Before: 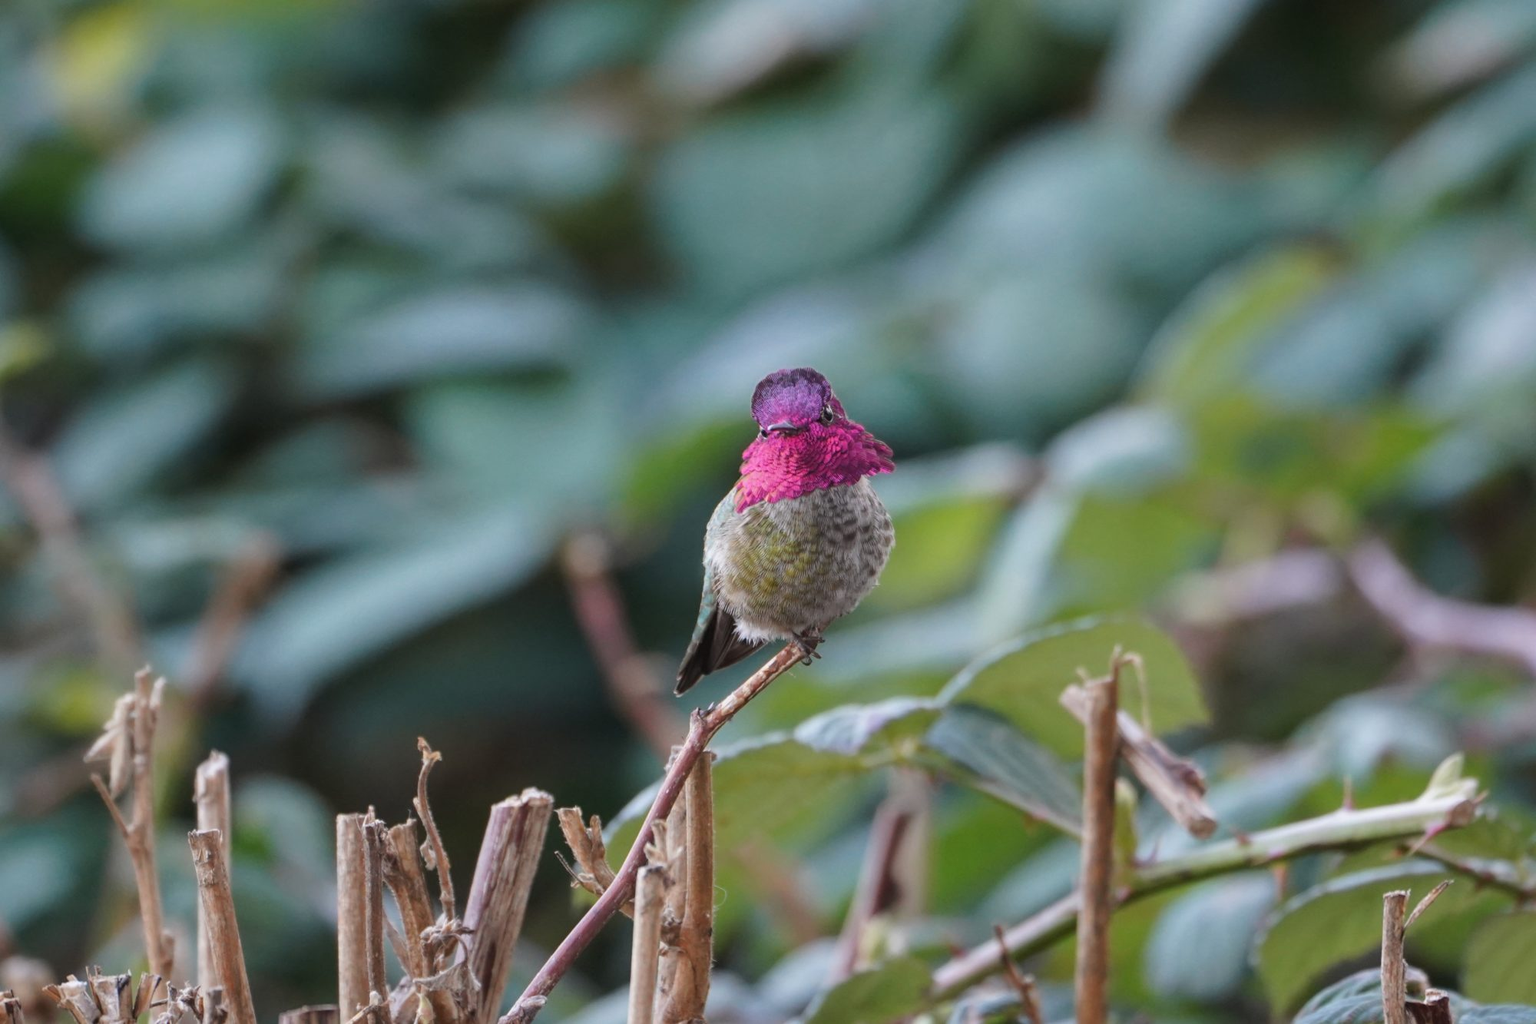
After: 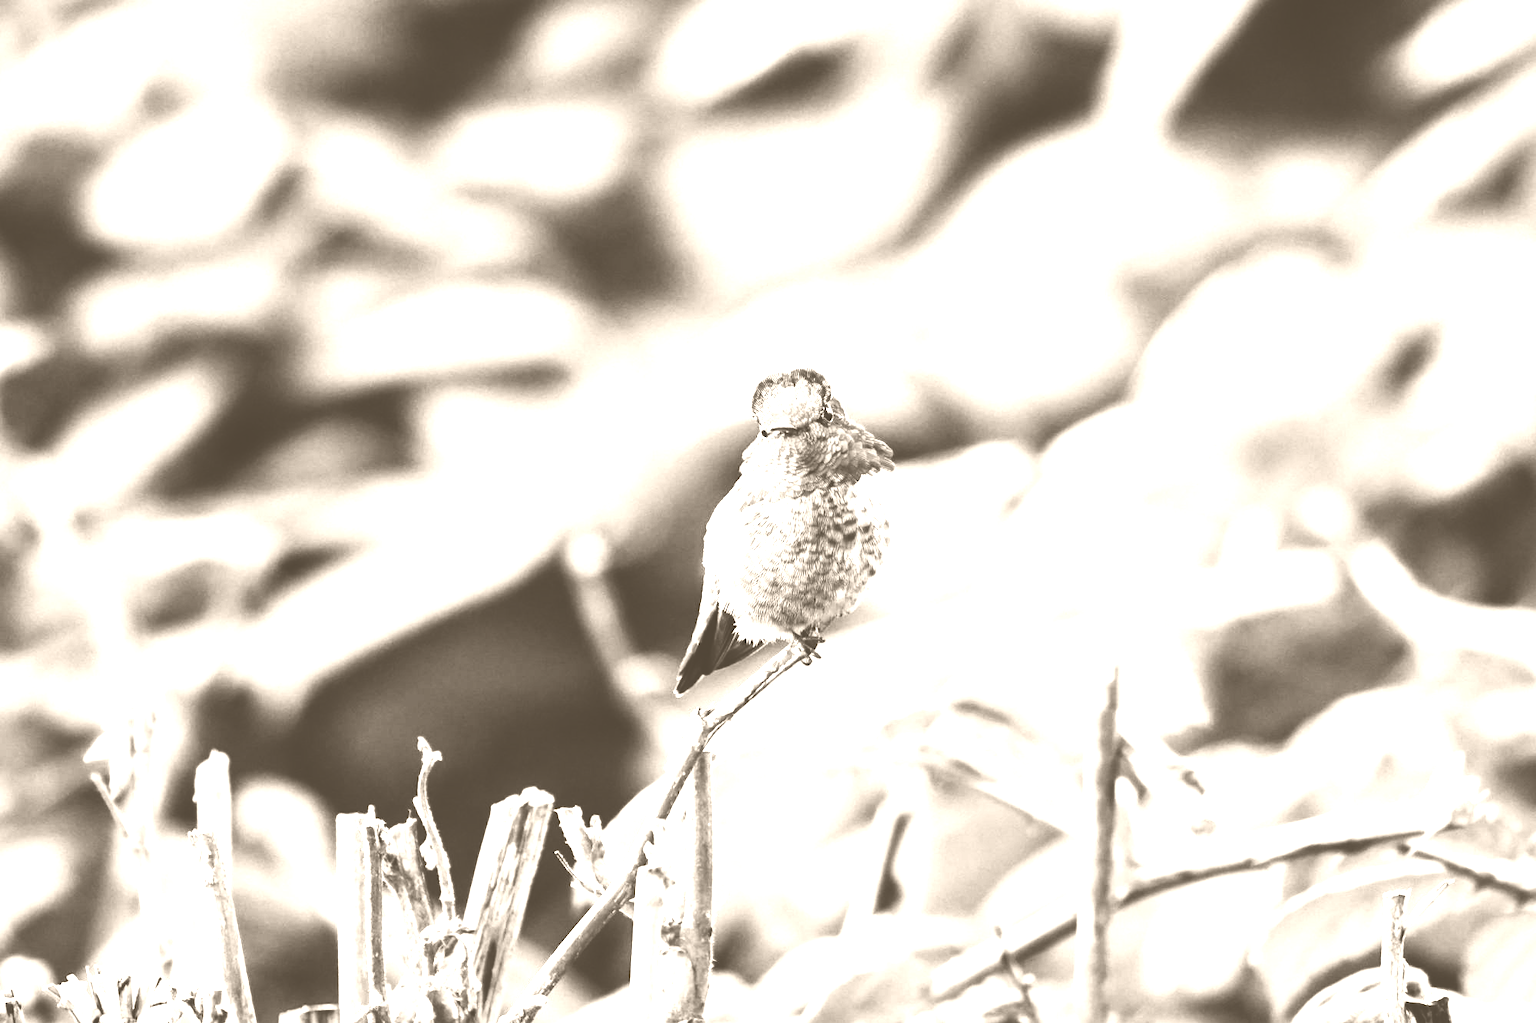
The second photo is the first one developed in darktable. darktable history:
tone equalizer: -8 EV -0.75 EV, -7 EV -0.7 EV, -6 EV -0.6 EV, -5 EV -0.4 EV, -3 EV 0.4 EV, -2 EV 0.6 EV, -1 EV 0.7 EV, +0 EV 0.75 EV, edges refinement/feathering 500, mask exposure compensation -1.57 EV, preserve details no
colorize: hue 34.49°, saturation 35.33%, source mix 100%, version 1
base curve: curves: ch0 [(0, 0) (0, 0) (0.002, 0.001) (0.008, 0.003) (0.019, 0.011) (0.037, 0.037) (0.064, 0.11) (0.102, 0.232) (0.152, 0.379) (0.216, 0.524) (0.296, 0.665) (0.394, 0.789) (0.512, 0.881) (0.651, 0.945) (0.813, 0.986) (1, 1)], preserve colors none
